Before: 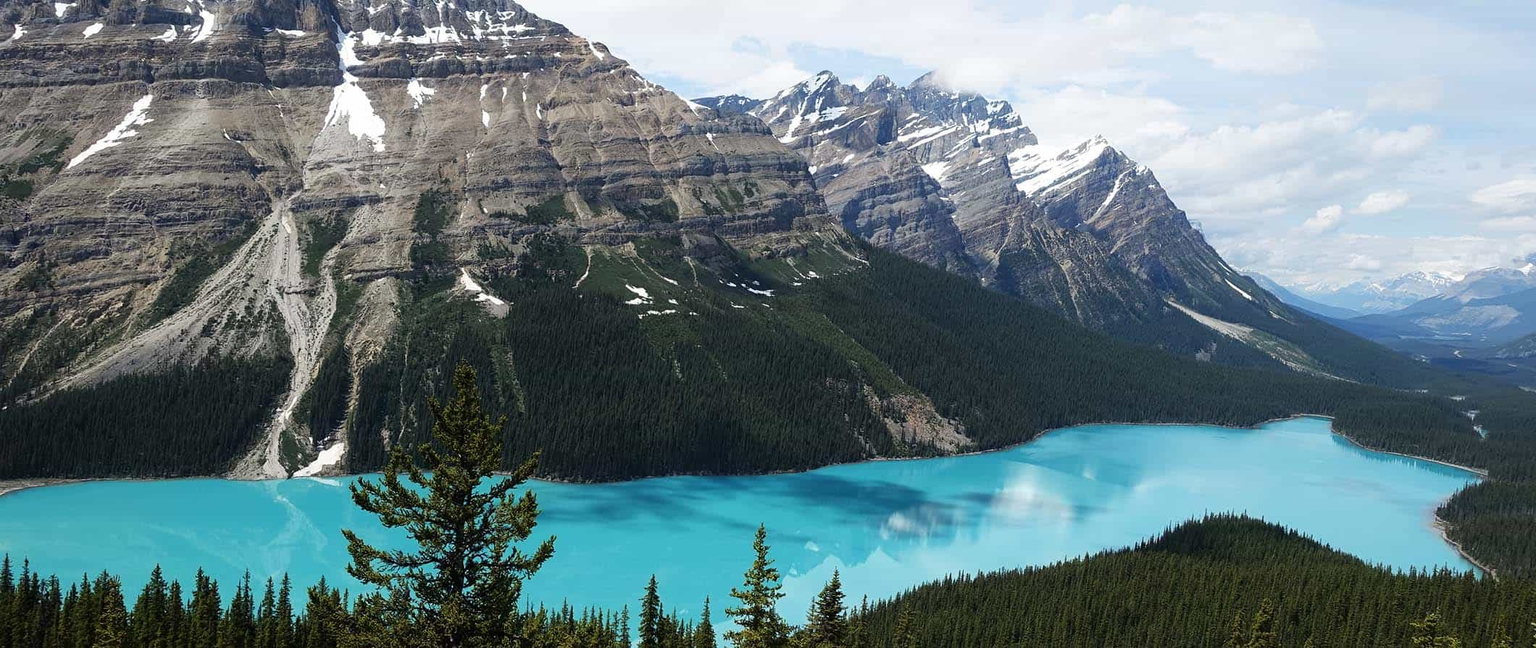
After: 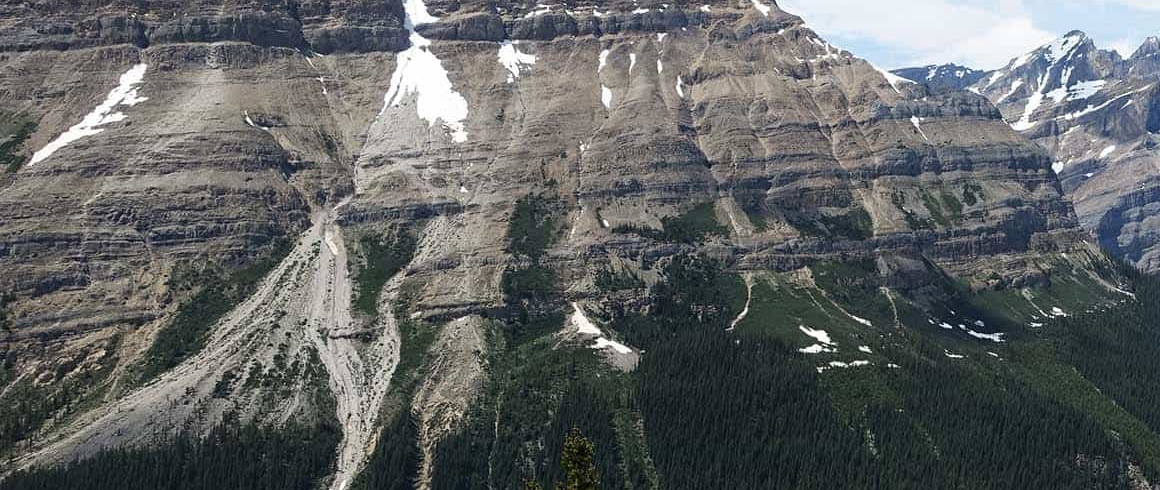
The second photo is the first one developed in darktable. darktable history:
contrast brightness saturation: saturation -0.04
crop and rotate: left 3.047%, top 7.509%, right 42.236%, bottom 37.598%
white balance: emerald 1
